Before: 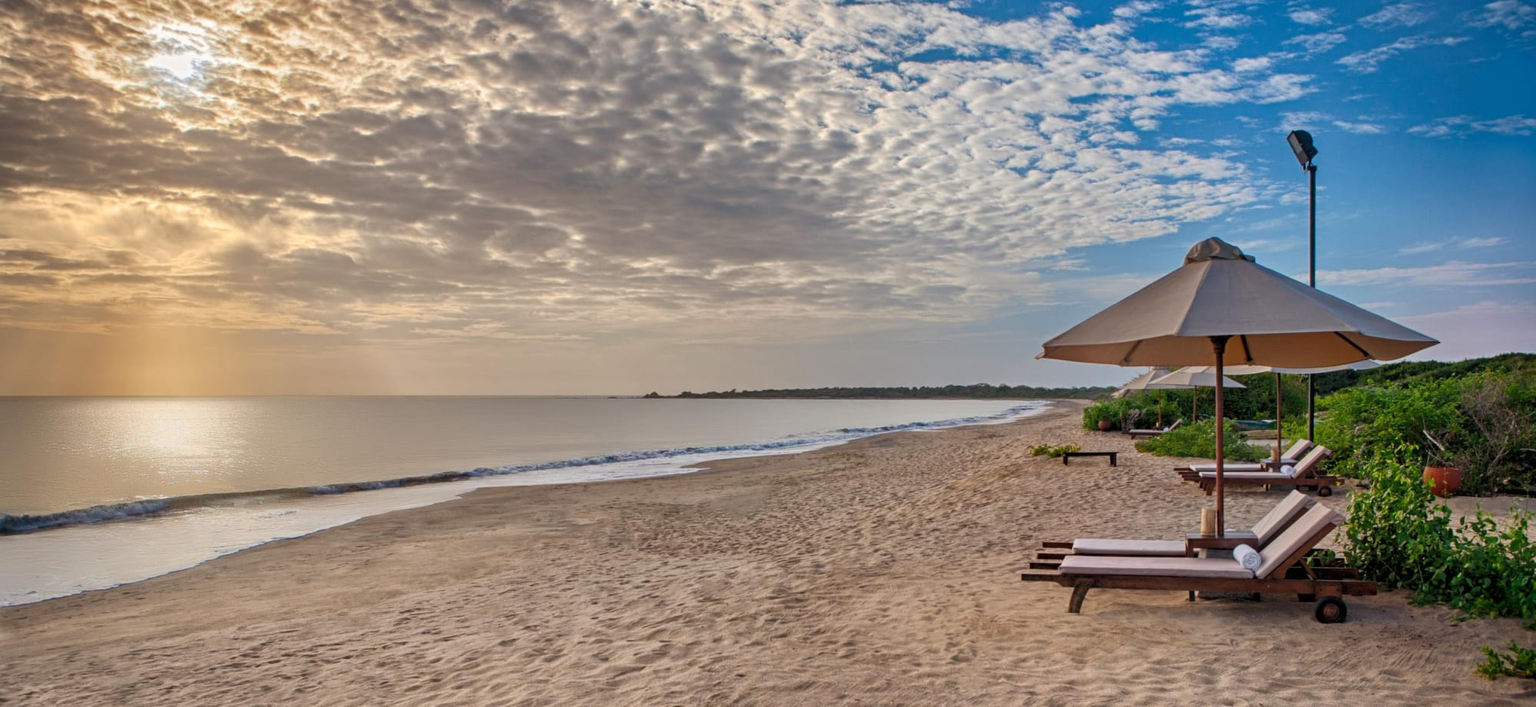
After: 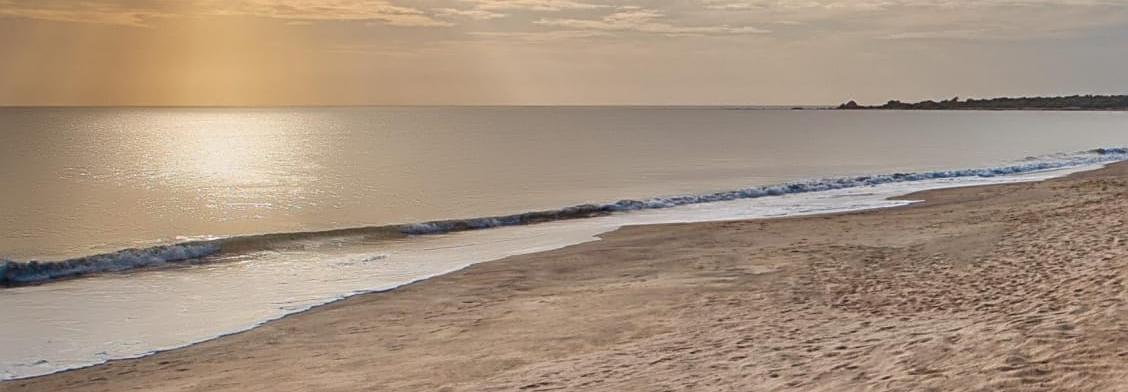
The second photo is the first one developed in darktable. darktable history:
crop: top 44.483%, right 43.593%, bottom 12.892%
sharpen: on, module defaults
